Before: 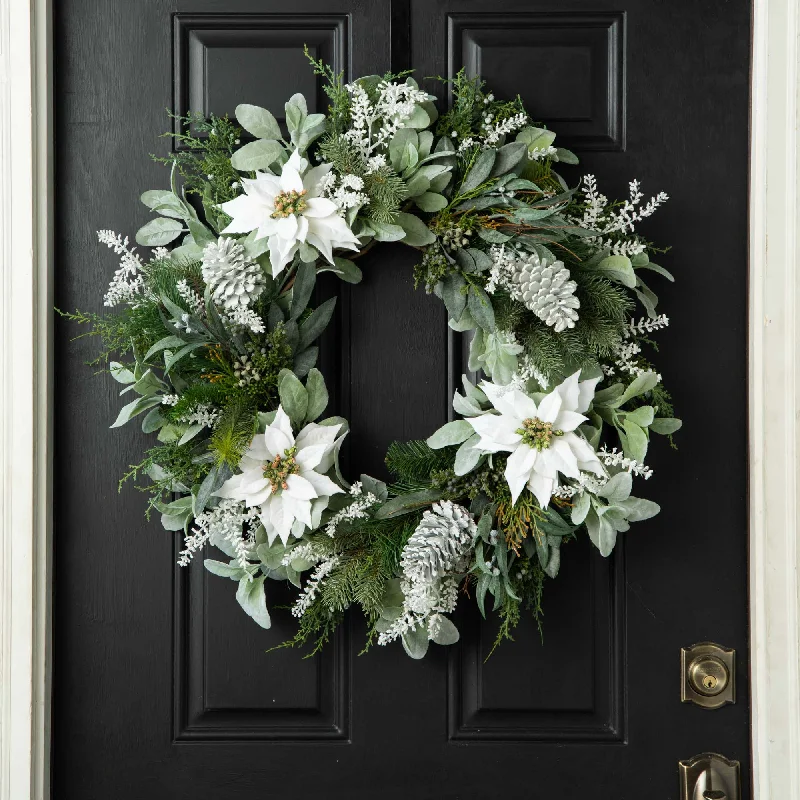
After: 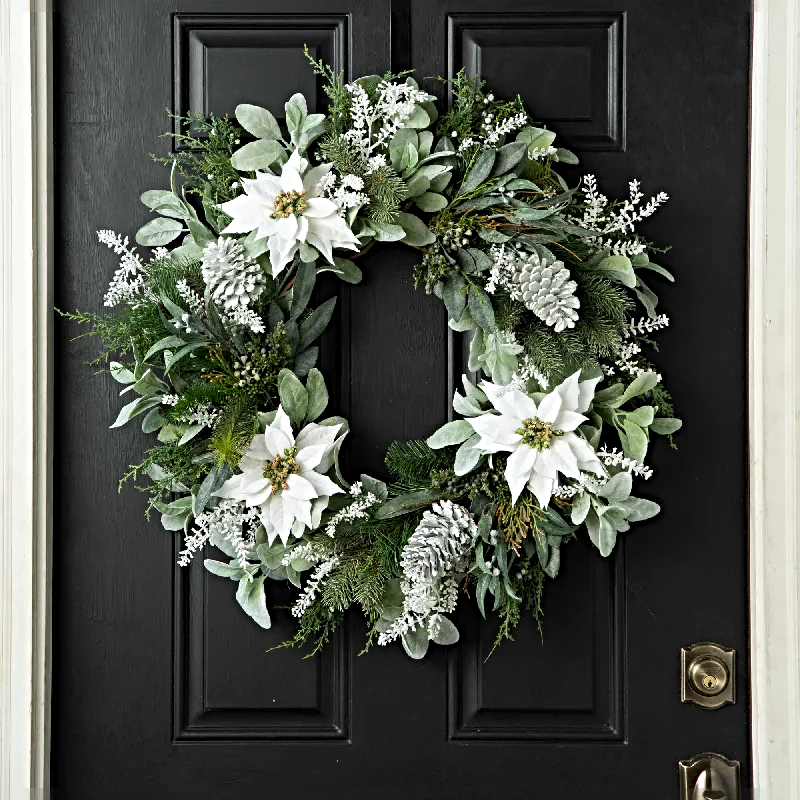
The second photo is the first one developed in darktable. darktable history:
sharpen: radius 4.902
